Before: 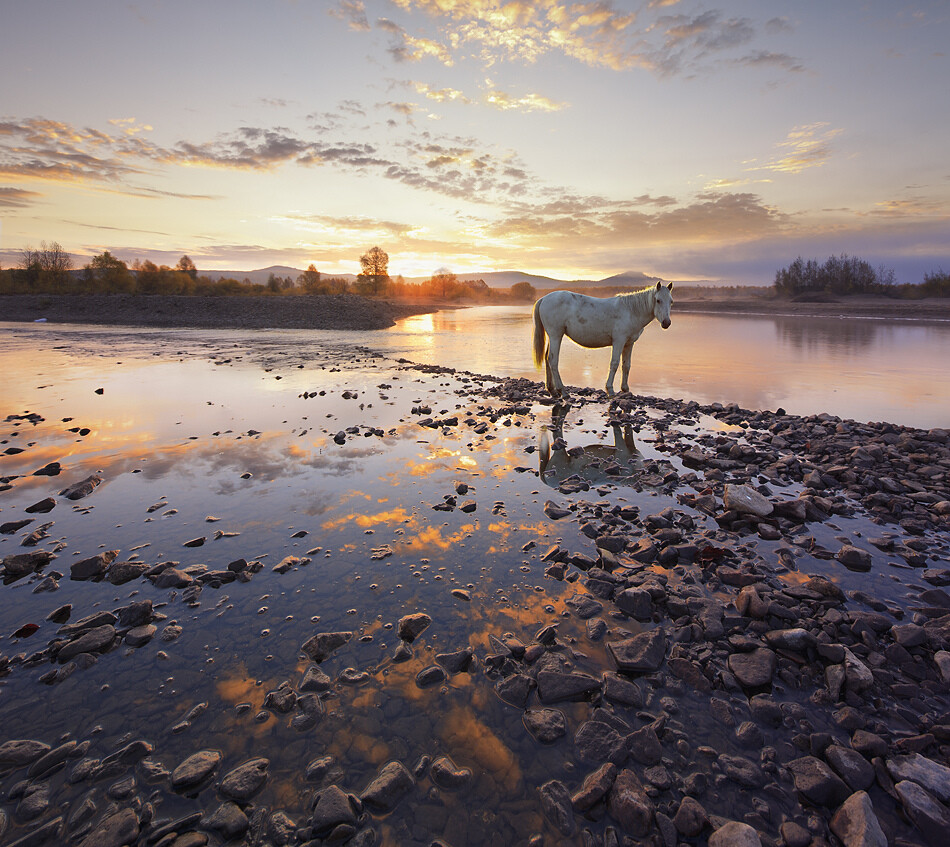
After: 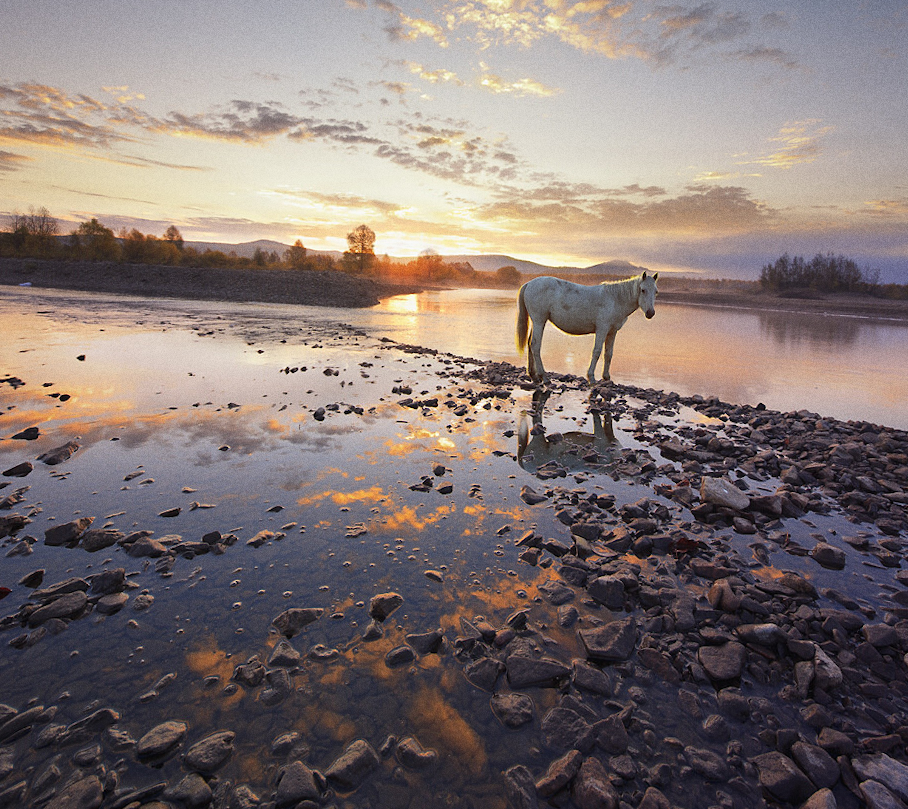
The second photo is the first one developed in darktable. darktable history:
crop and rotate: angle -2.38°
grain: coarseness 0.47 ISO
